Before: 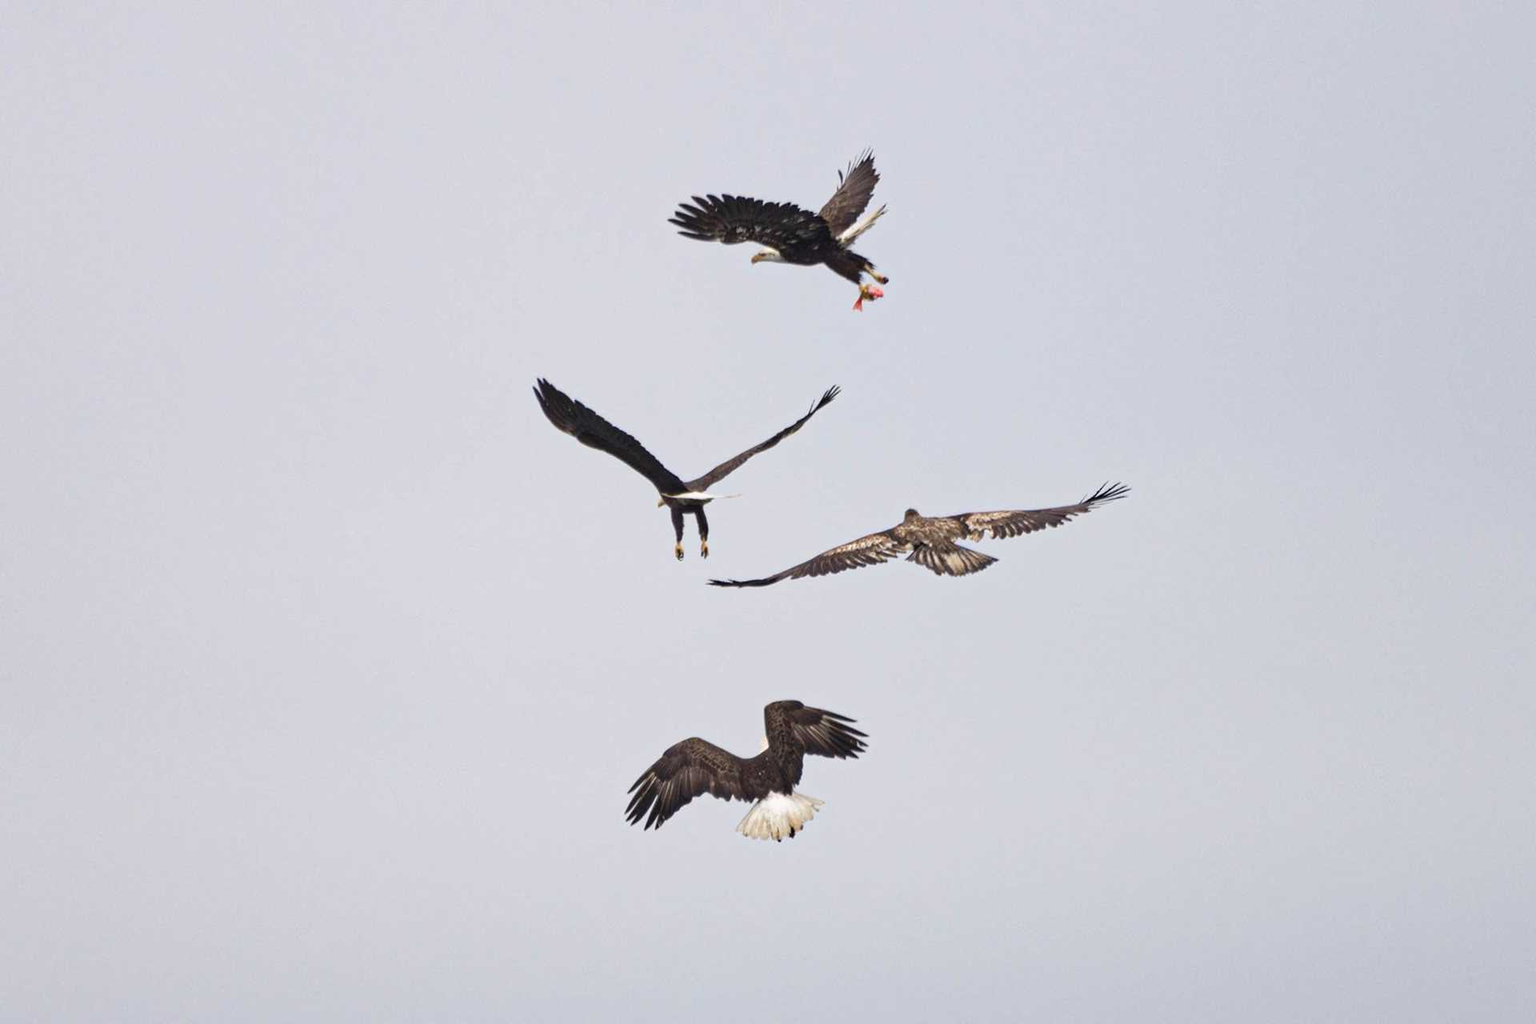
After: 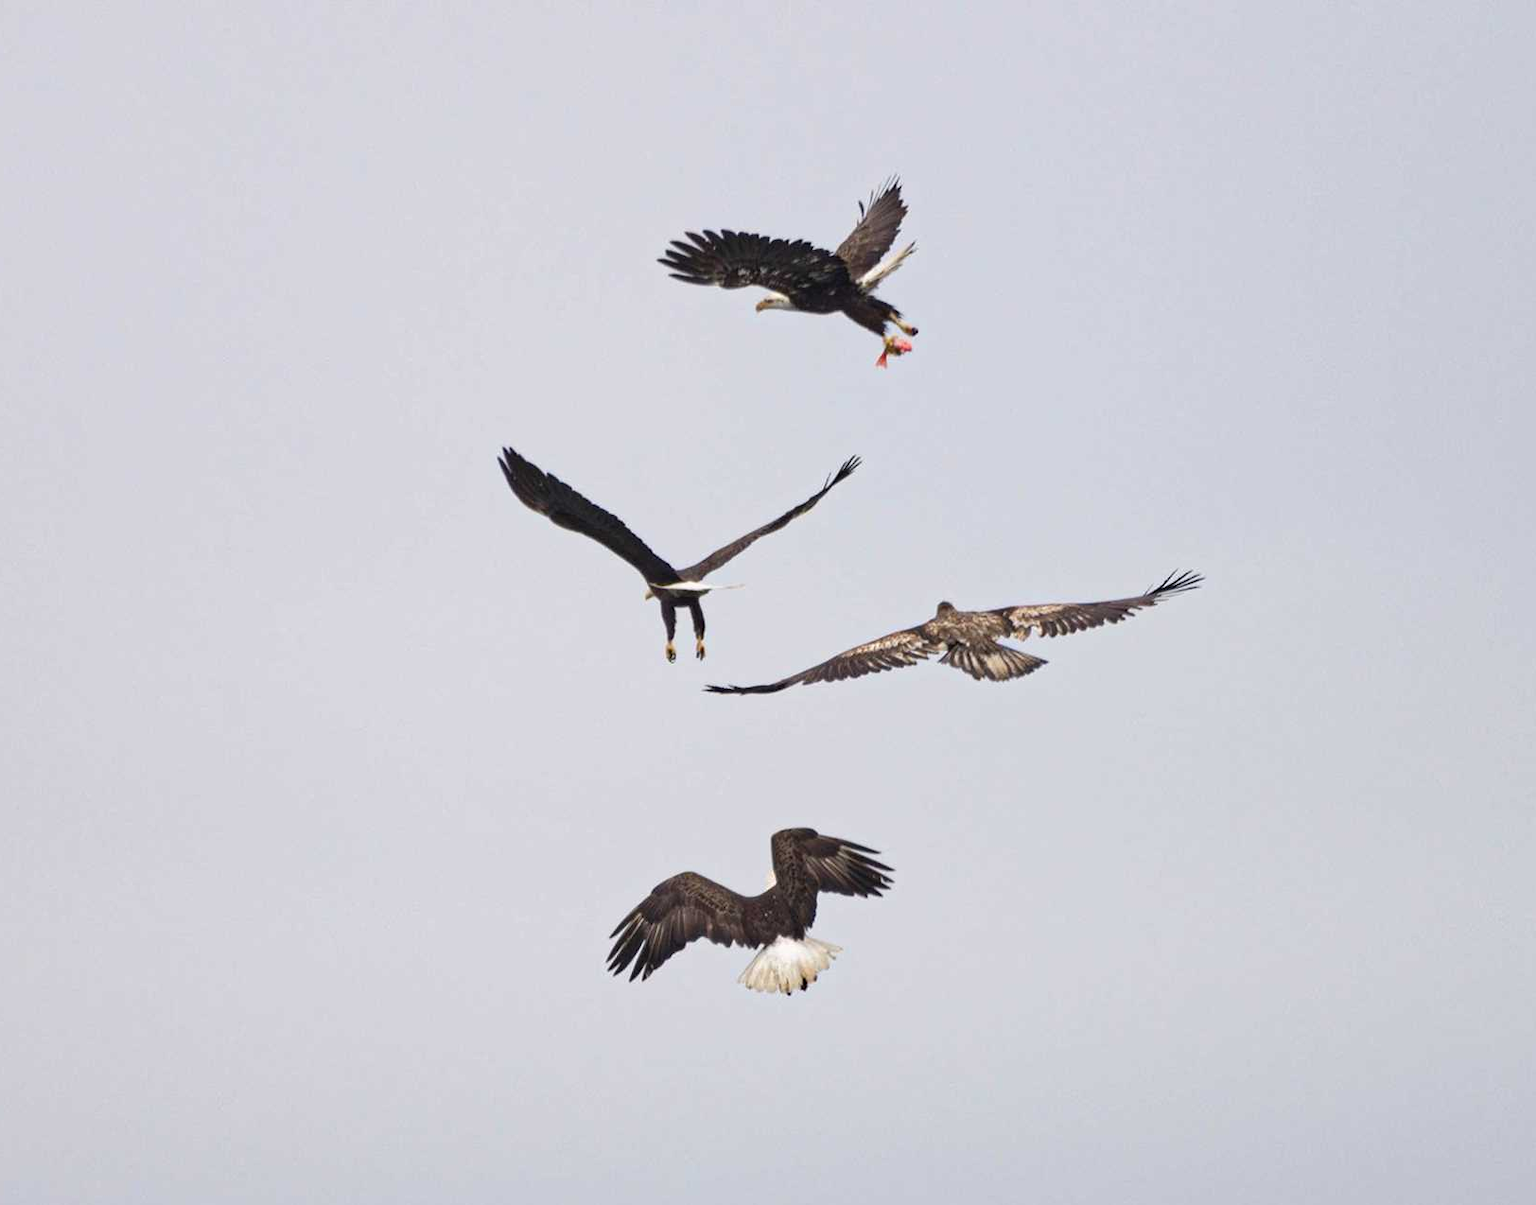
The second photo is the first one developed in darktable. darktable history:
crop: left 7.321%, right 7.818%
